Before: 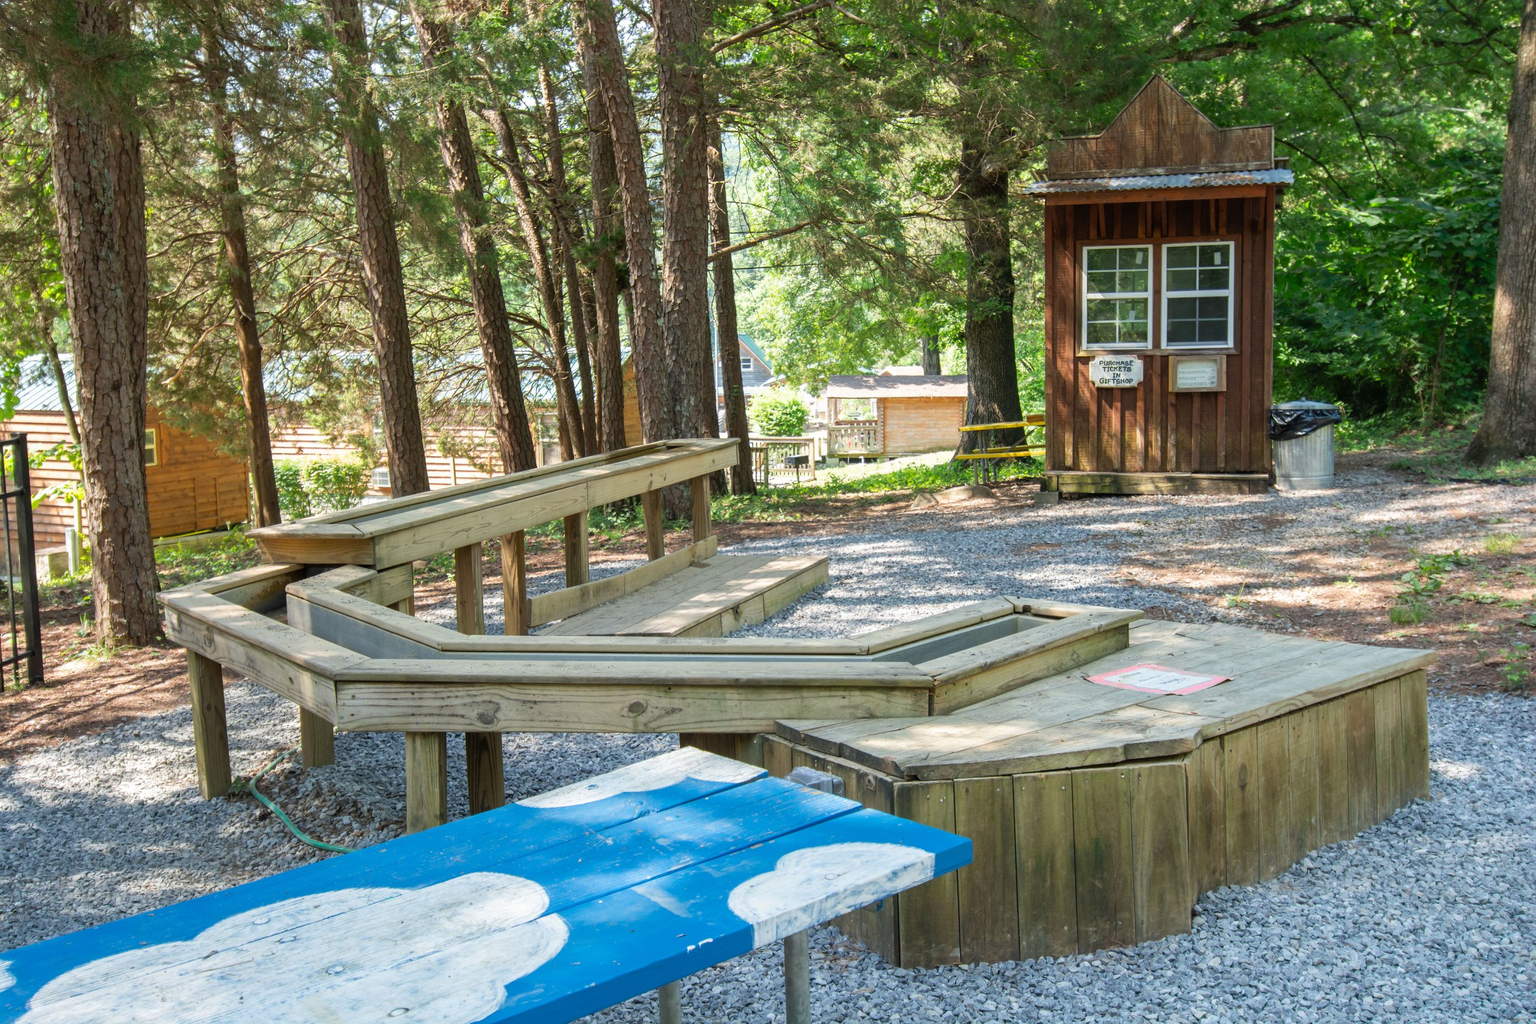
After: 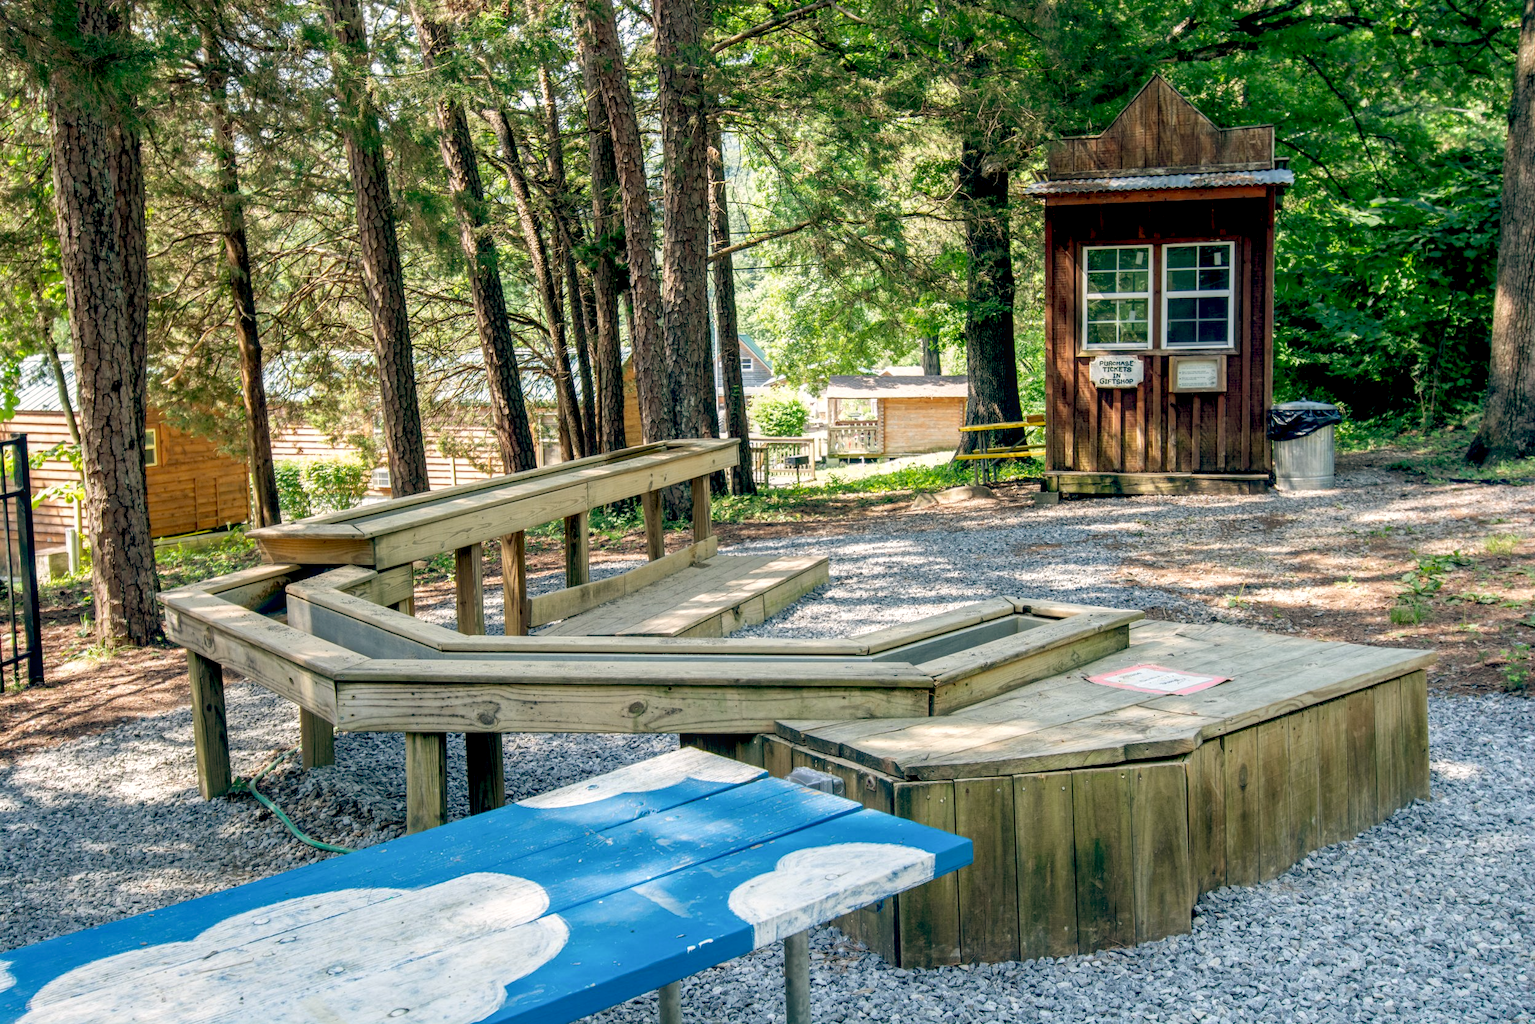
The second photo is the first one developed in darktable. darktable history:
local contrast: on, module defaults
color balance: lift [0.975, 0.993, 1, 1.015], gamma [1.1, 1, 1, 0.945], gain [1, 1.04, 1, 0.95]
